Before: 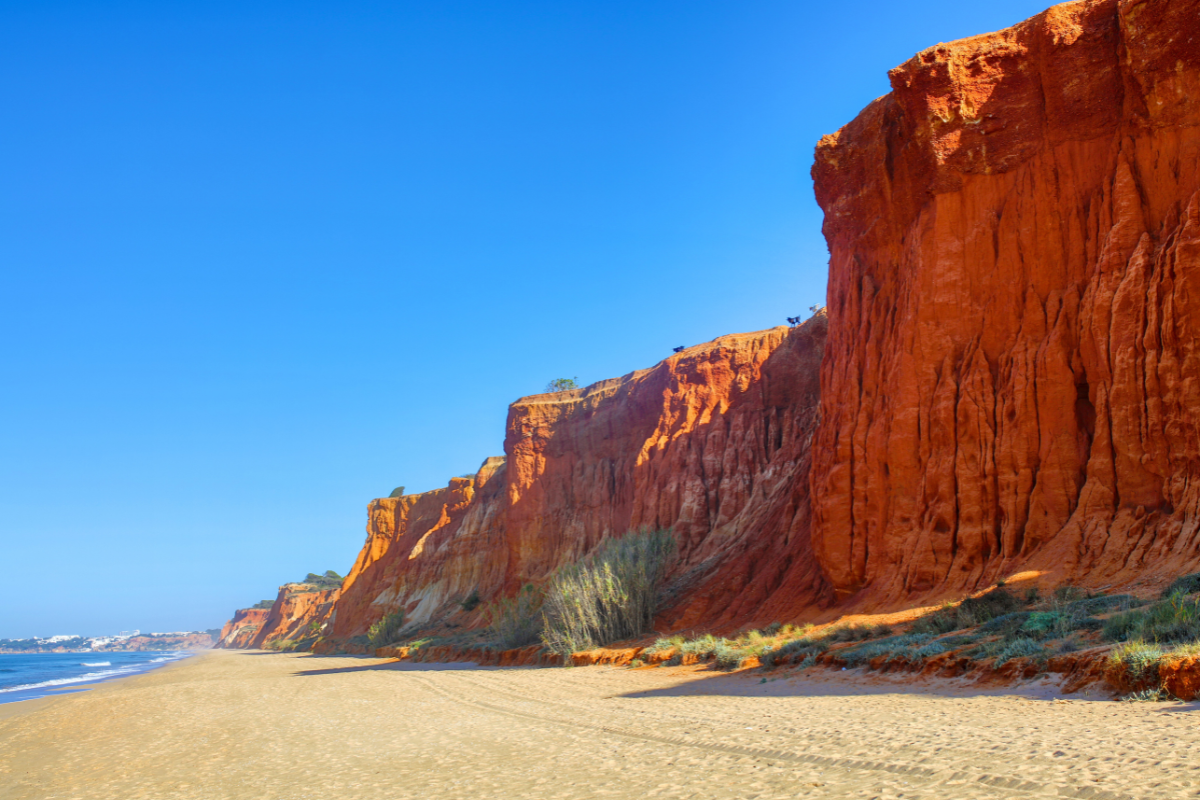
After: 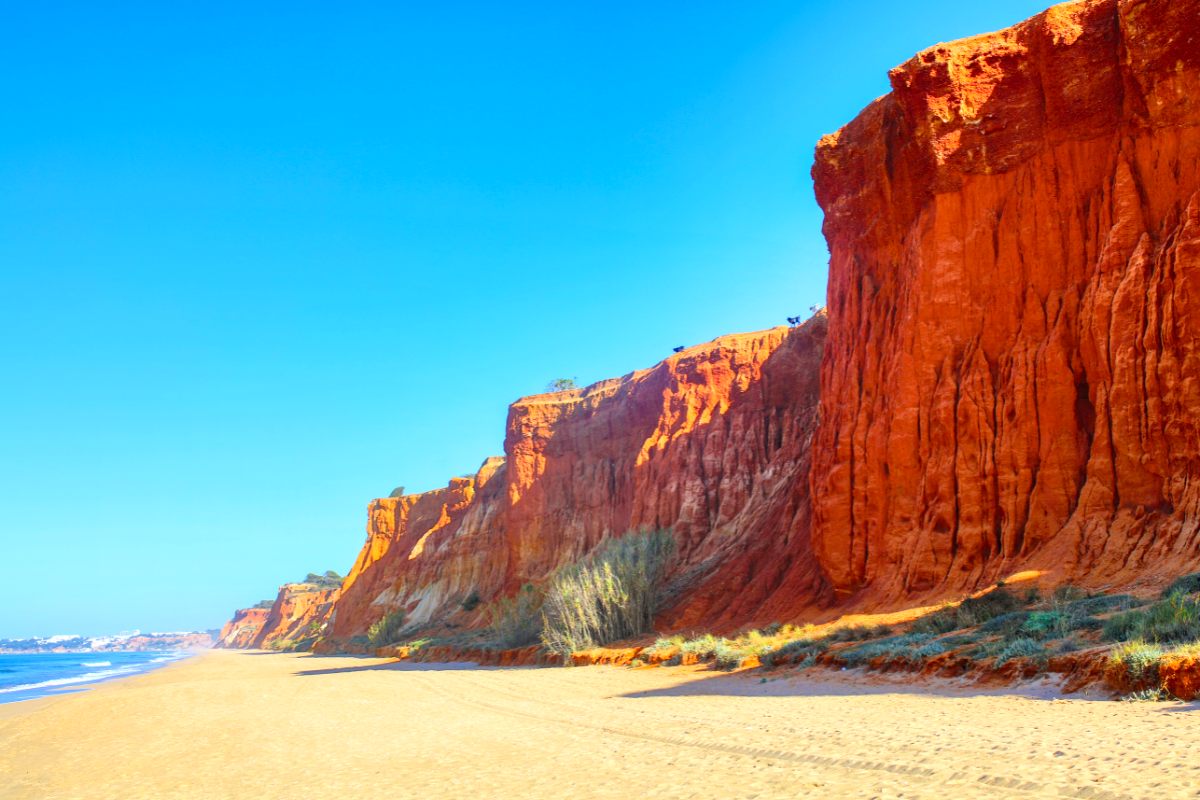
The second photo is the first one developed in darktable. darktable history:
contrast brightness saturation: contrast 0.196, brightness 0.158, saturation 0.226
levels: levels [0, 0.48, 0.961]
